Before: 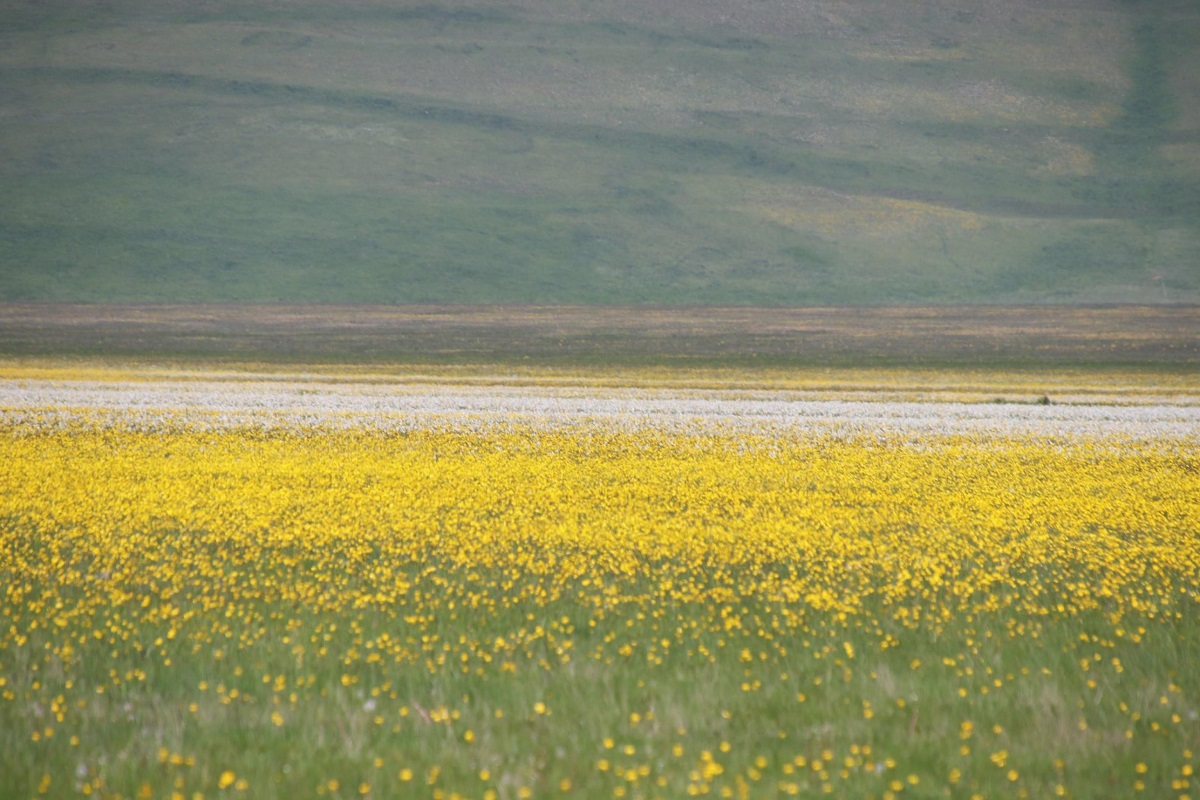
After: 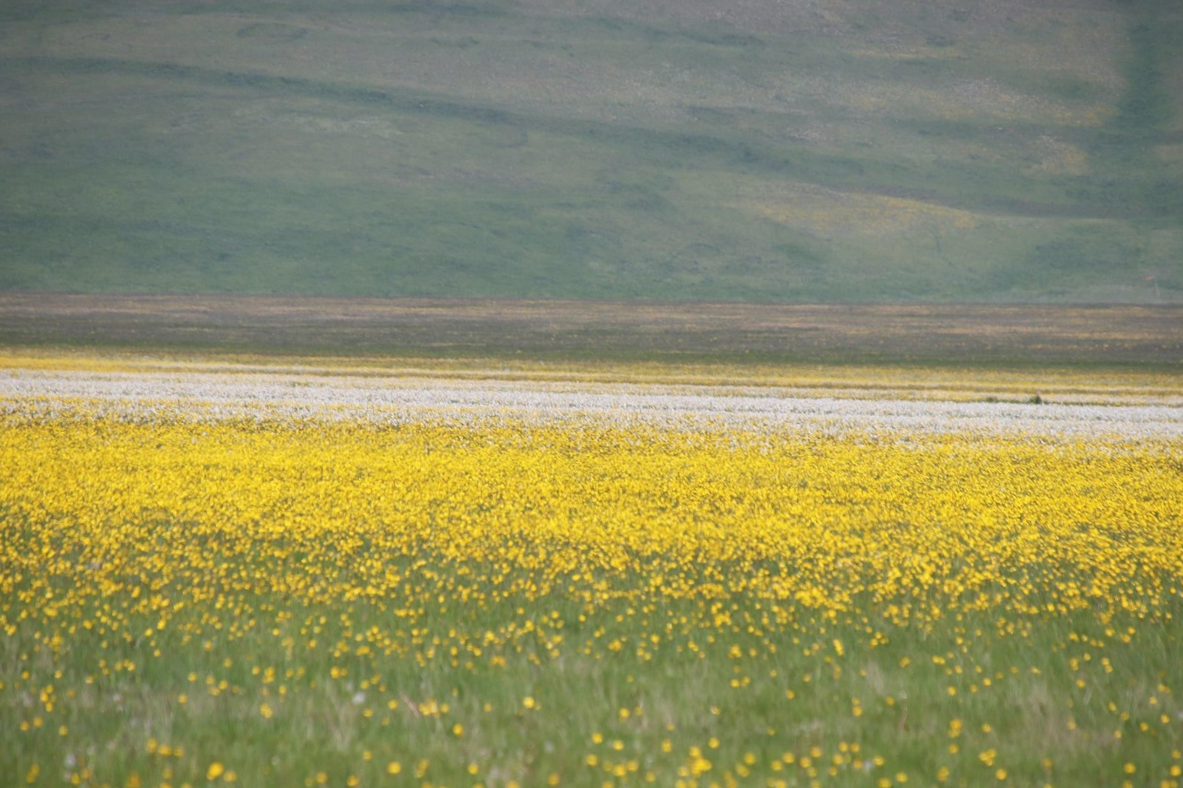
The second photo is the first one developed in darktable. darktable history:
crop and rotate: angle -0.546°
